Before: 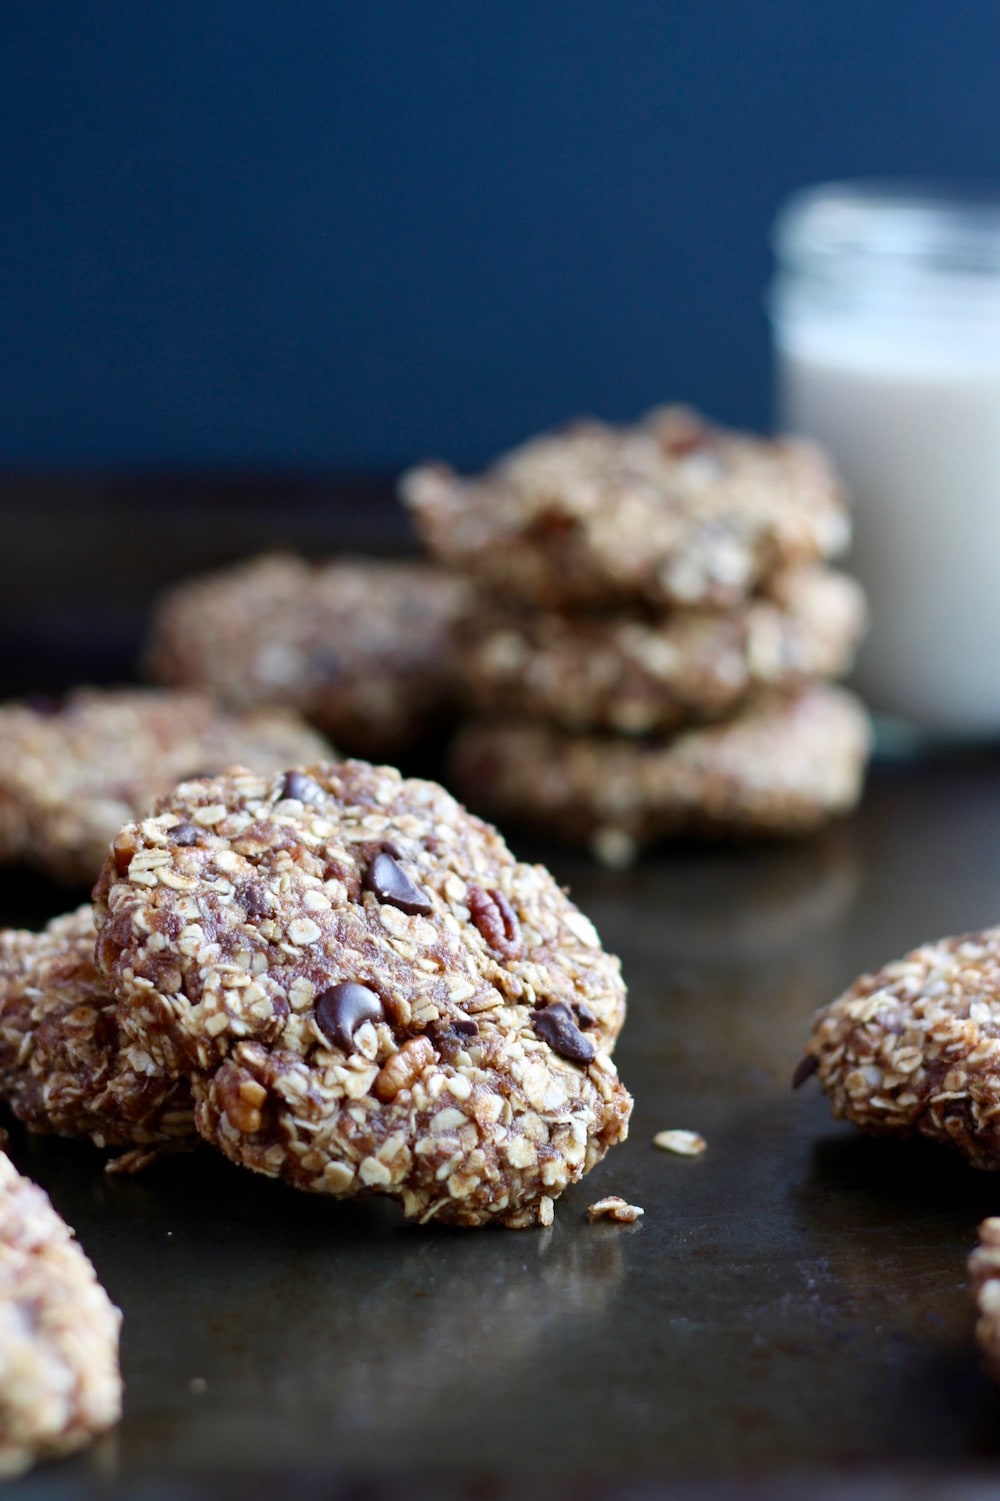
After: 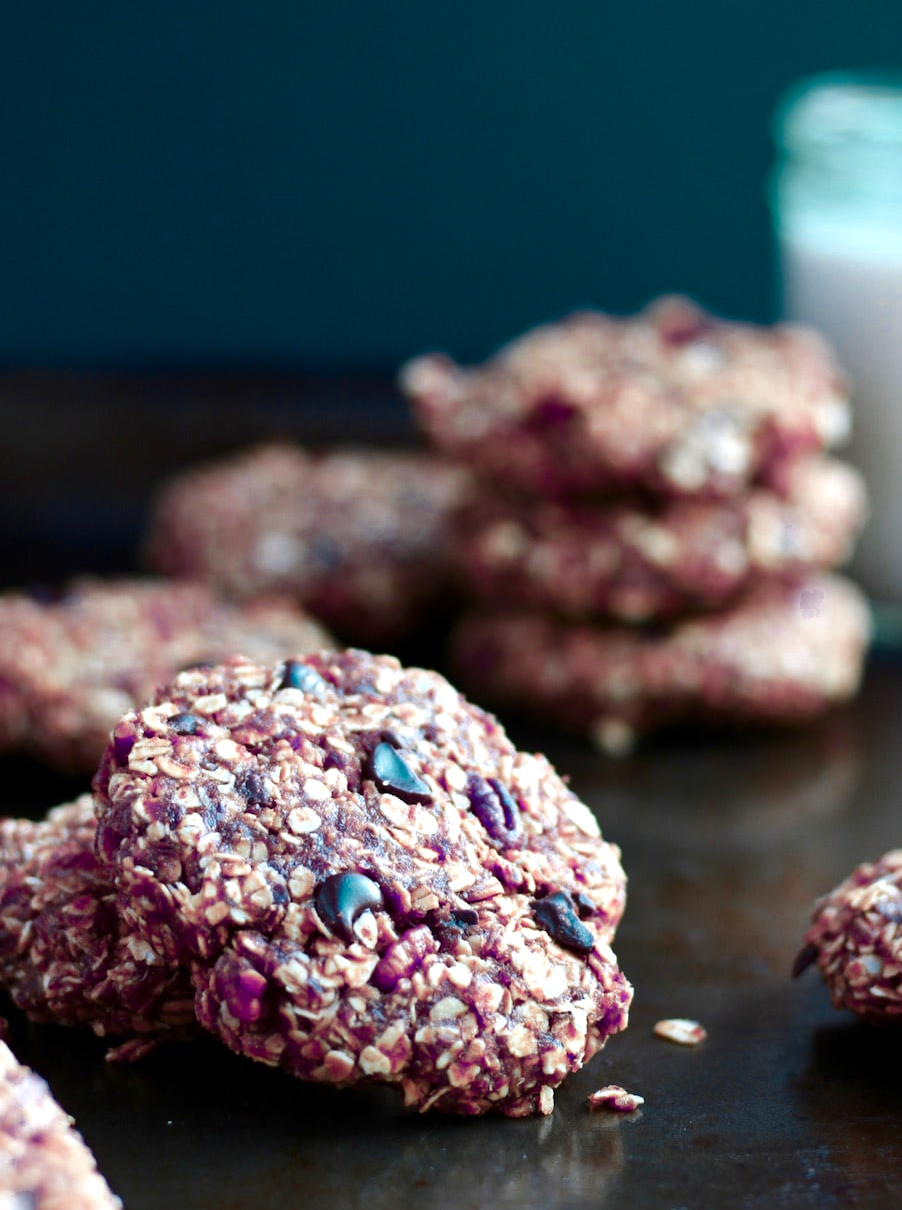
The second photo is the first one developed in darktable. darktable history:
crop: top 7.43%, right 9.758%, bottom 11.938%
color zones: curves: ch0 [(0.826, 0.353)]; ch1 [(0.242, 0.647) (0.889, 0.342)]; ch2 [(0.246, 0.089) (0.969, 0.068)]
tone equalizer: -8 EV -0.454 EV, -7 EV -0.416 EV, -6 EV -0.365 EV, -5 EV -0.234 EV, -3 EV 0.208 EV, -2 EV 0.314 EV, -1 EV 0.408 EV, +0 EV 0.445 EV, edges refinement/feathering 500, mask exposure compensation -1.57 EV, preserve details no
